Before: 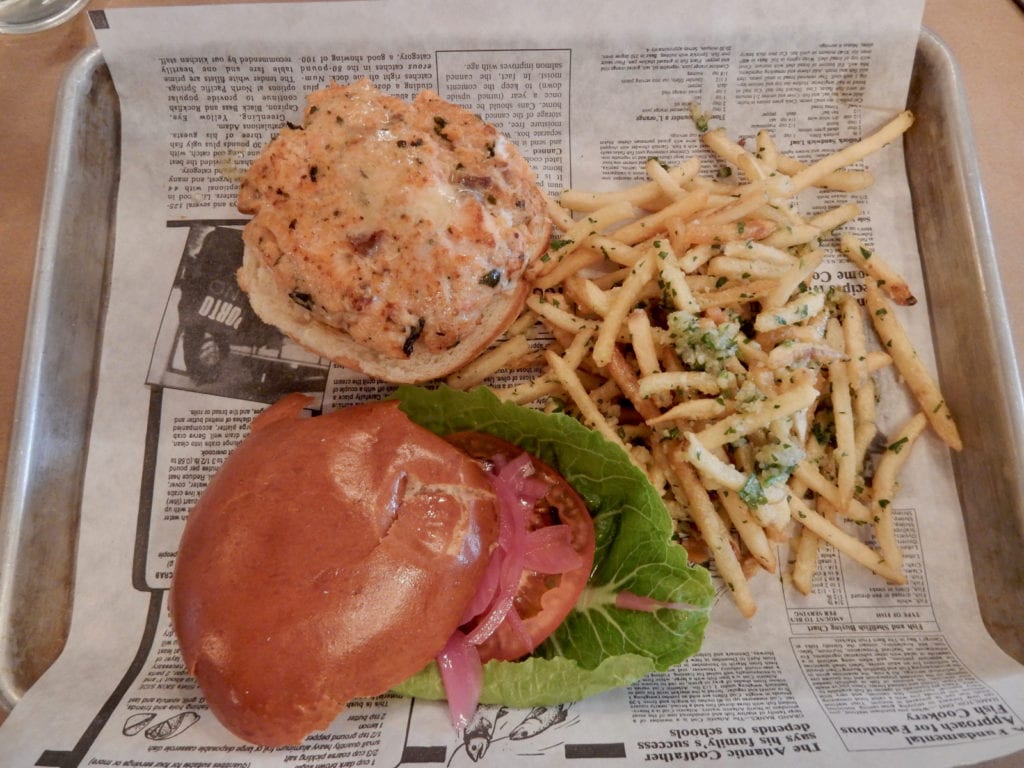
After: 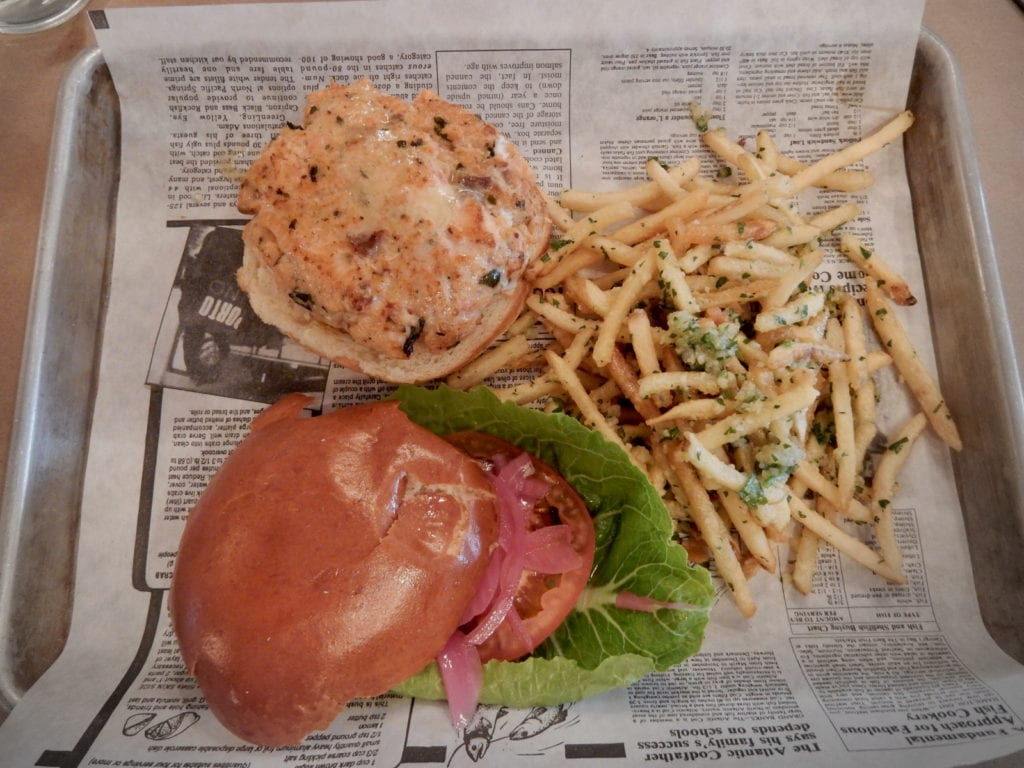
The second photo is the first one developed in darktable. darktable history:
vignetting: center (-0.069, -0.316)
